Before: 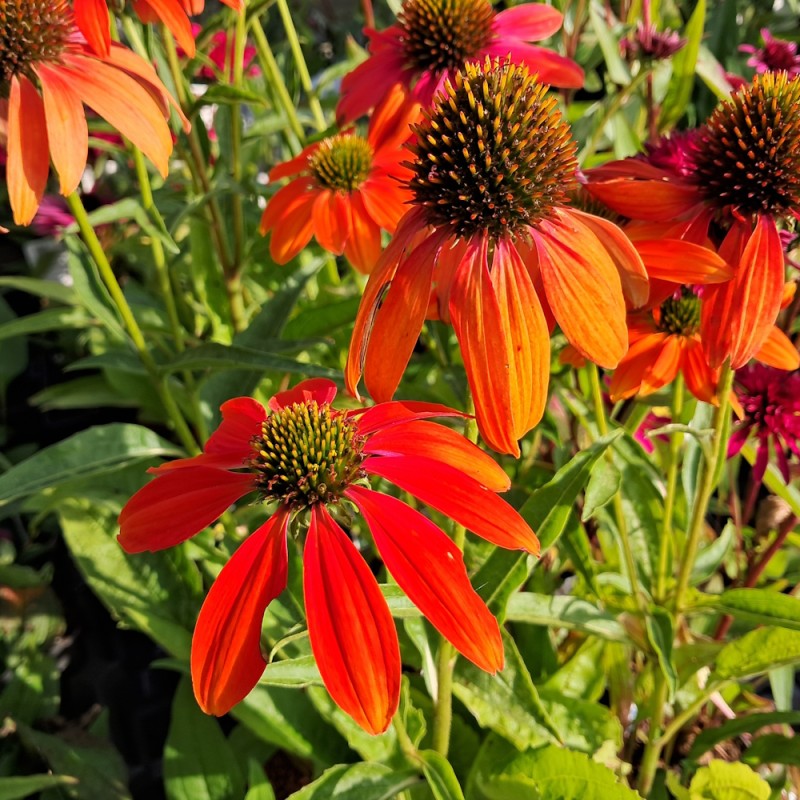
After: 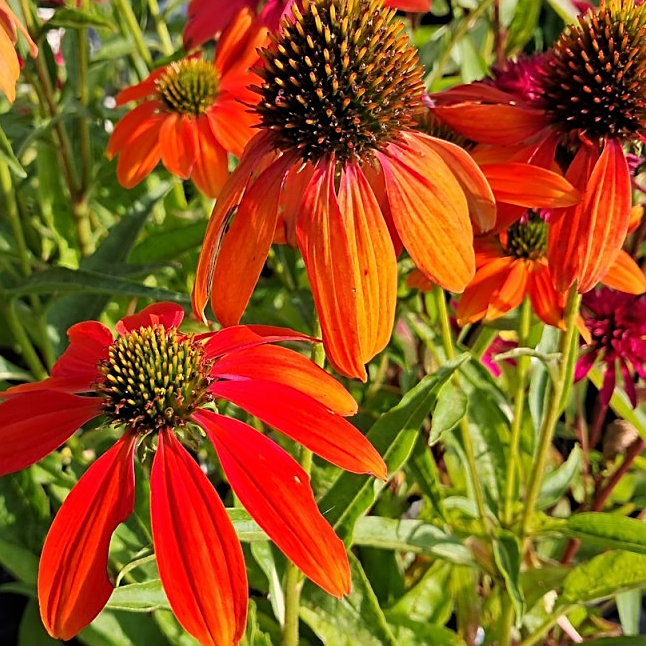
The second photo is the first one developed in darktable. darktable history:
crop: left 19.159%, top 9.58%, bottom 9.58%
sharpen: on, module defaults
